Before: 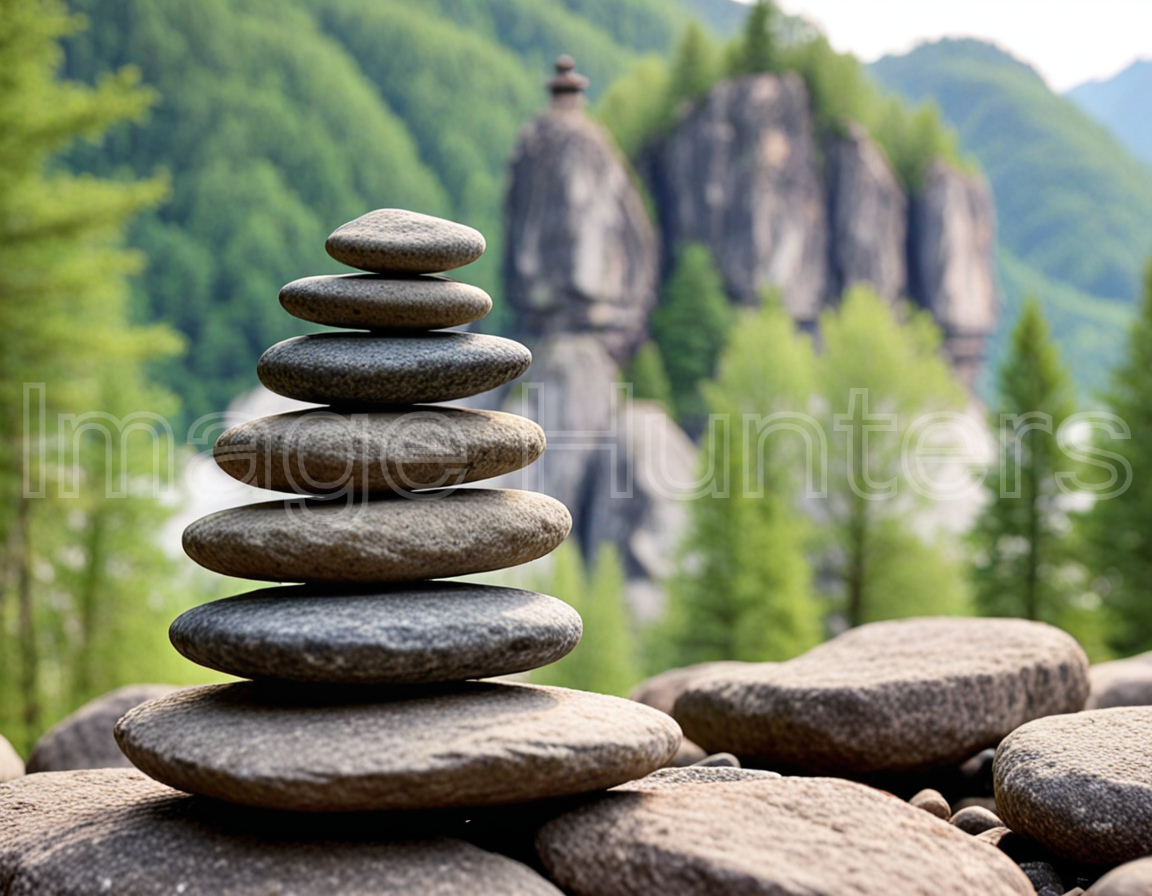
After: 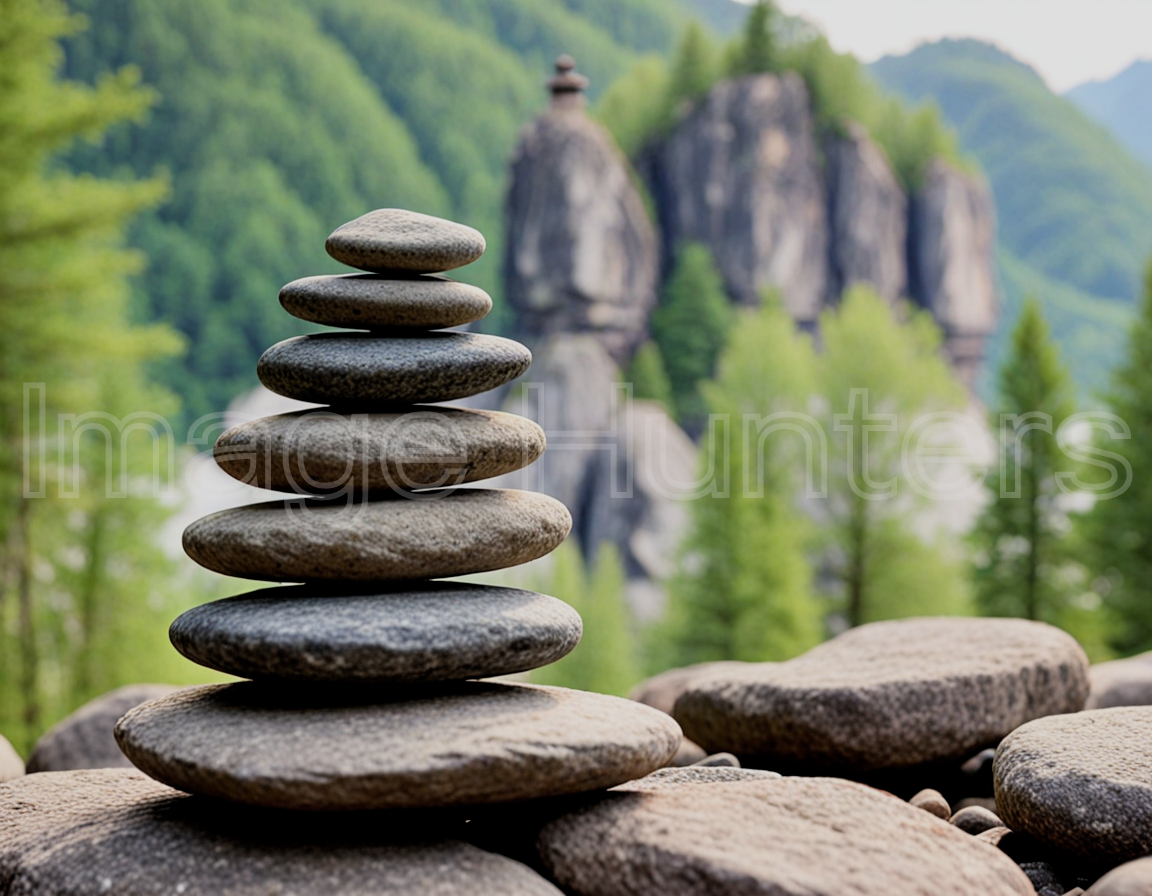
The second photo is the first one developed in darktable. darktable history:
filmic rgb: middle gray luminance 18.25%, black relative exposure -11.26 EV, white relative exposure 3.72 EV, target black luminance 0%, hardness 5.87, latitude 58.21%, contrast 0.964, shadows ↔ highlights balance 49.87%
